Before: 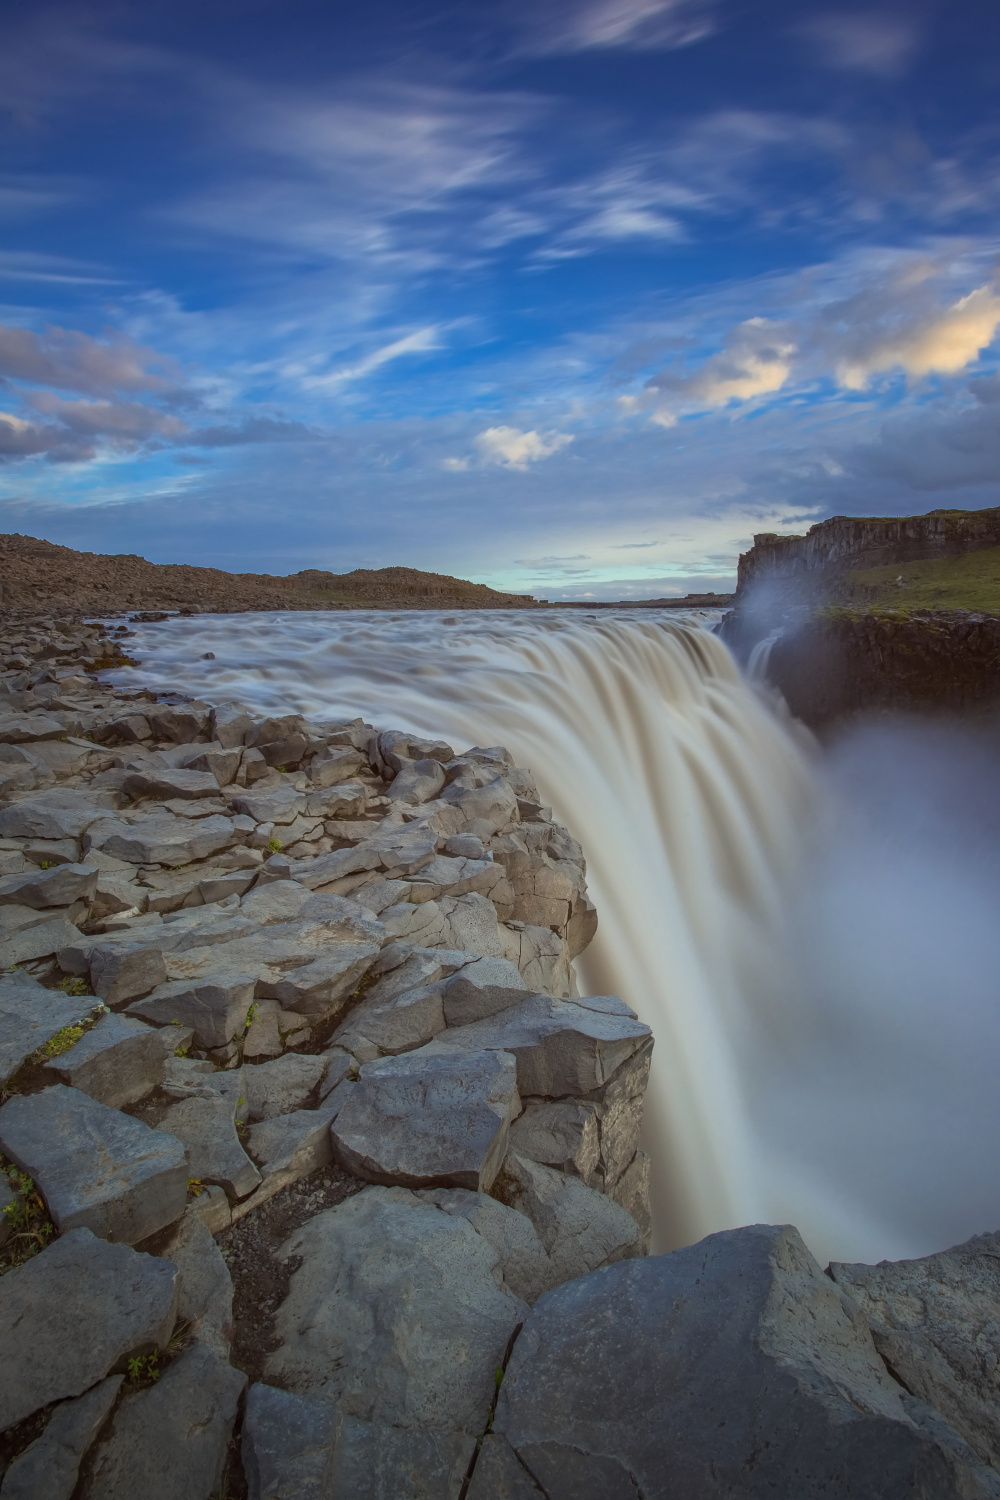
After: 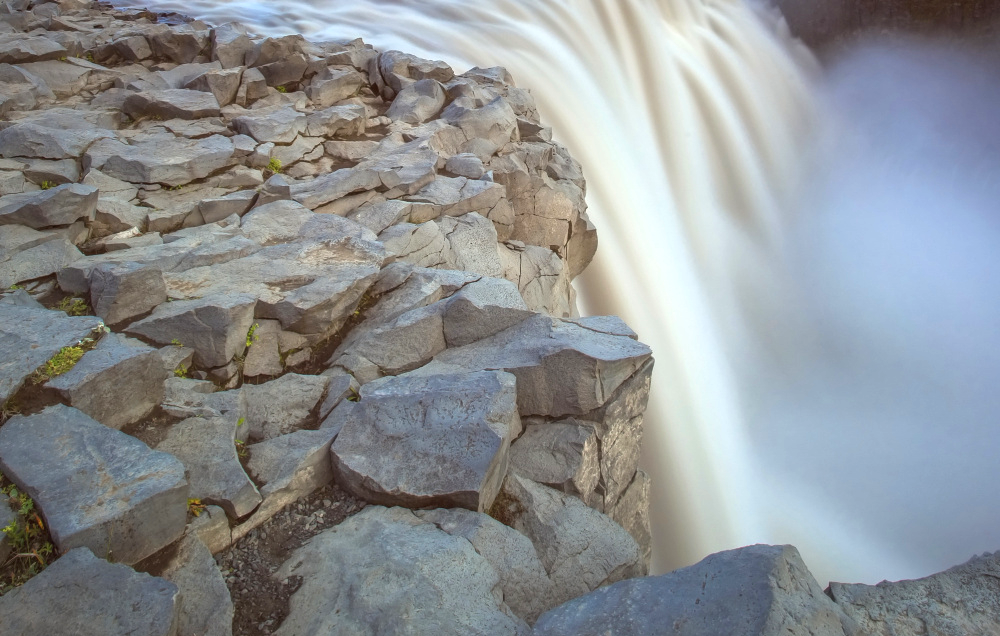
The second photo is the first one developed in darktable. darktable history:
crop: top 45.375%, bottom 12.203%
exposure: black level correction 0, exposure 1.001 EV, compensate highlight preservation false
